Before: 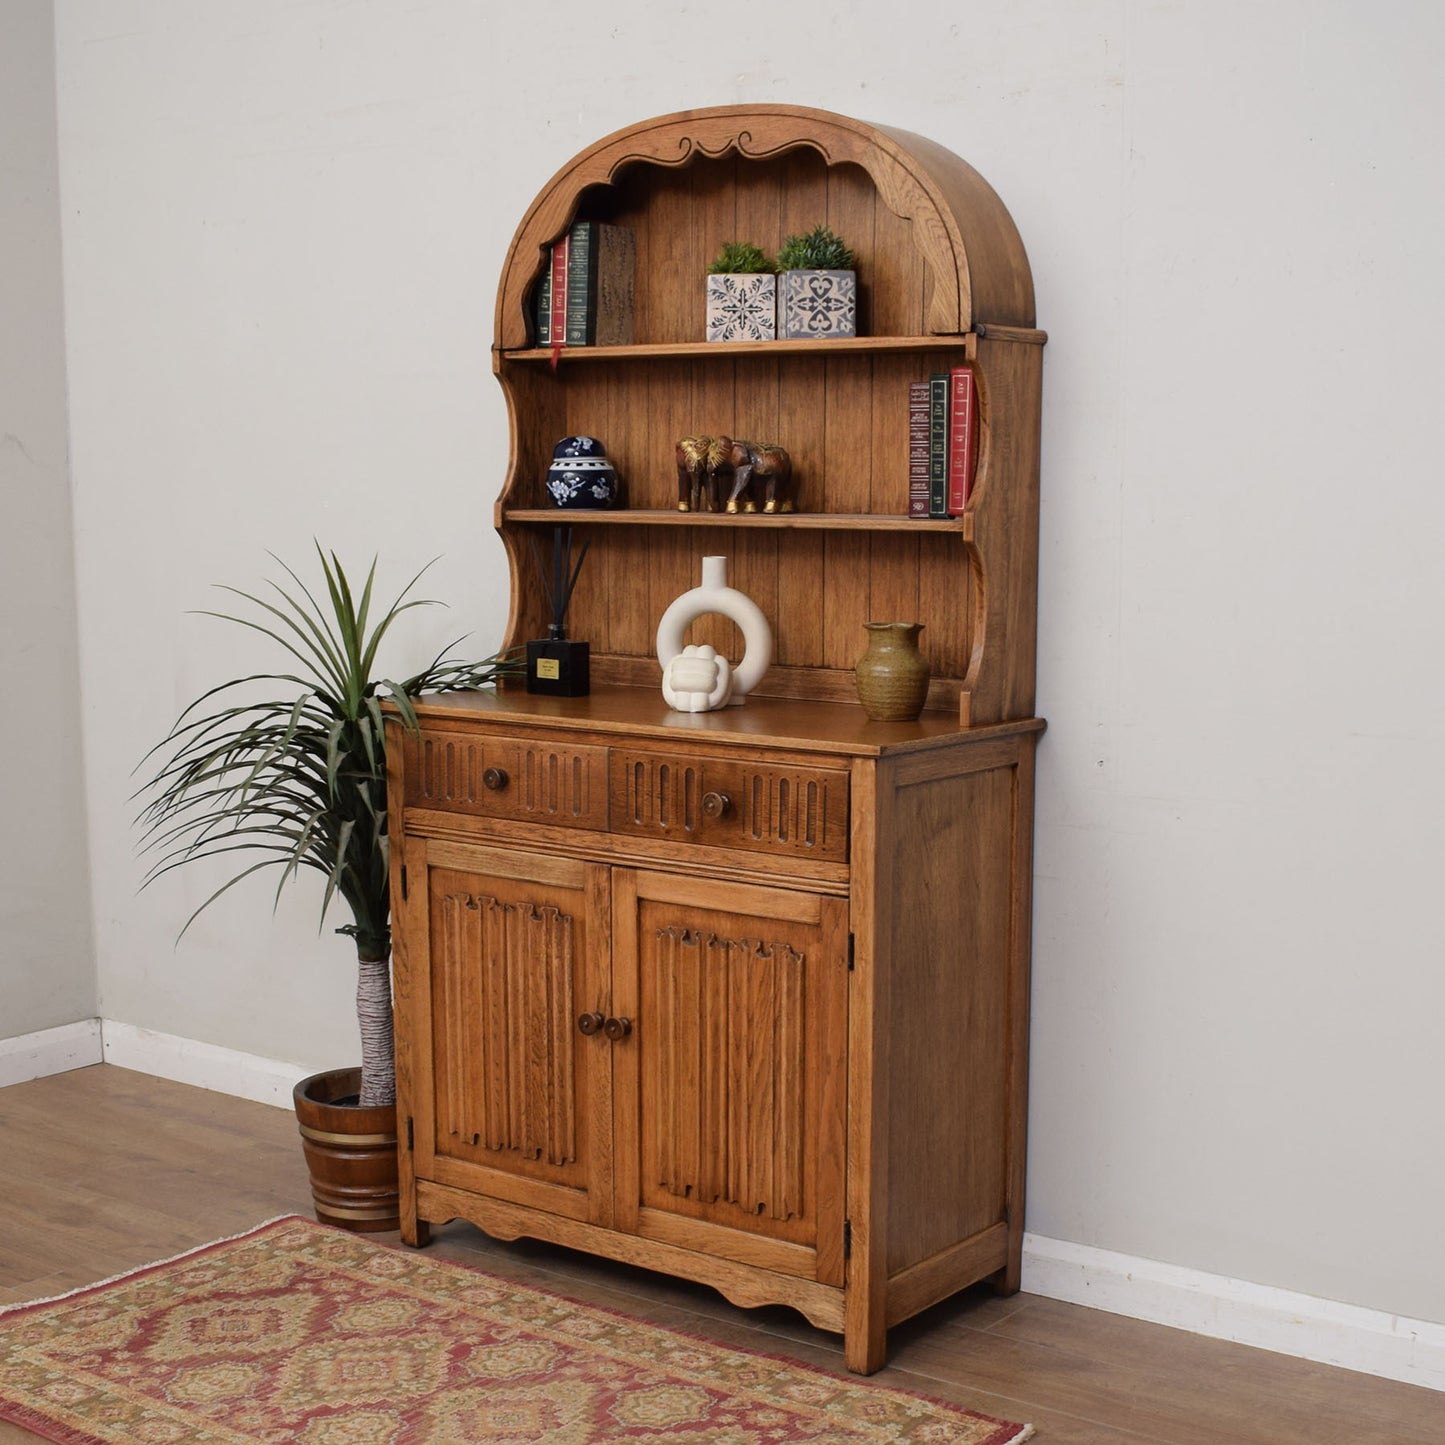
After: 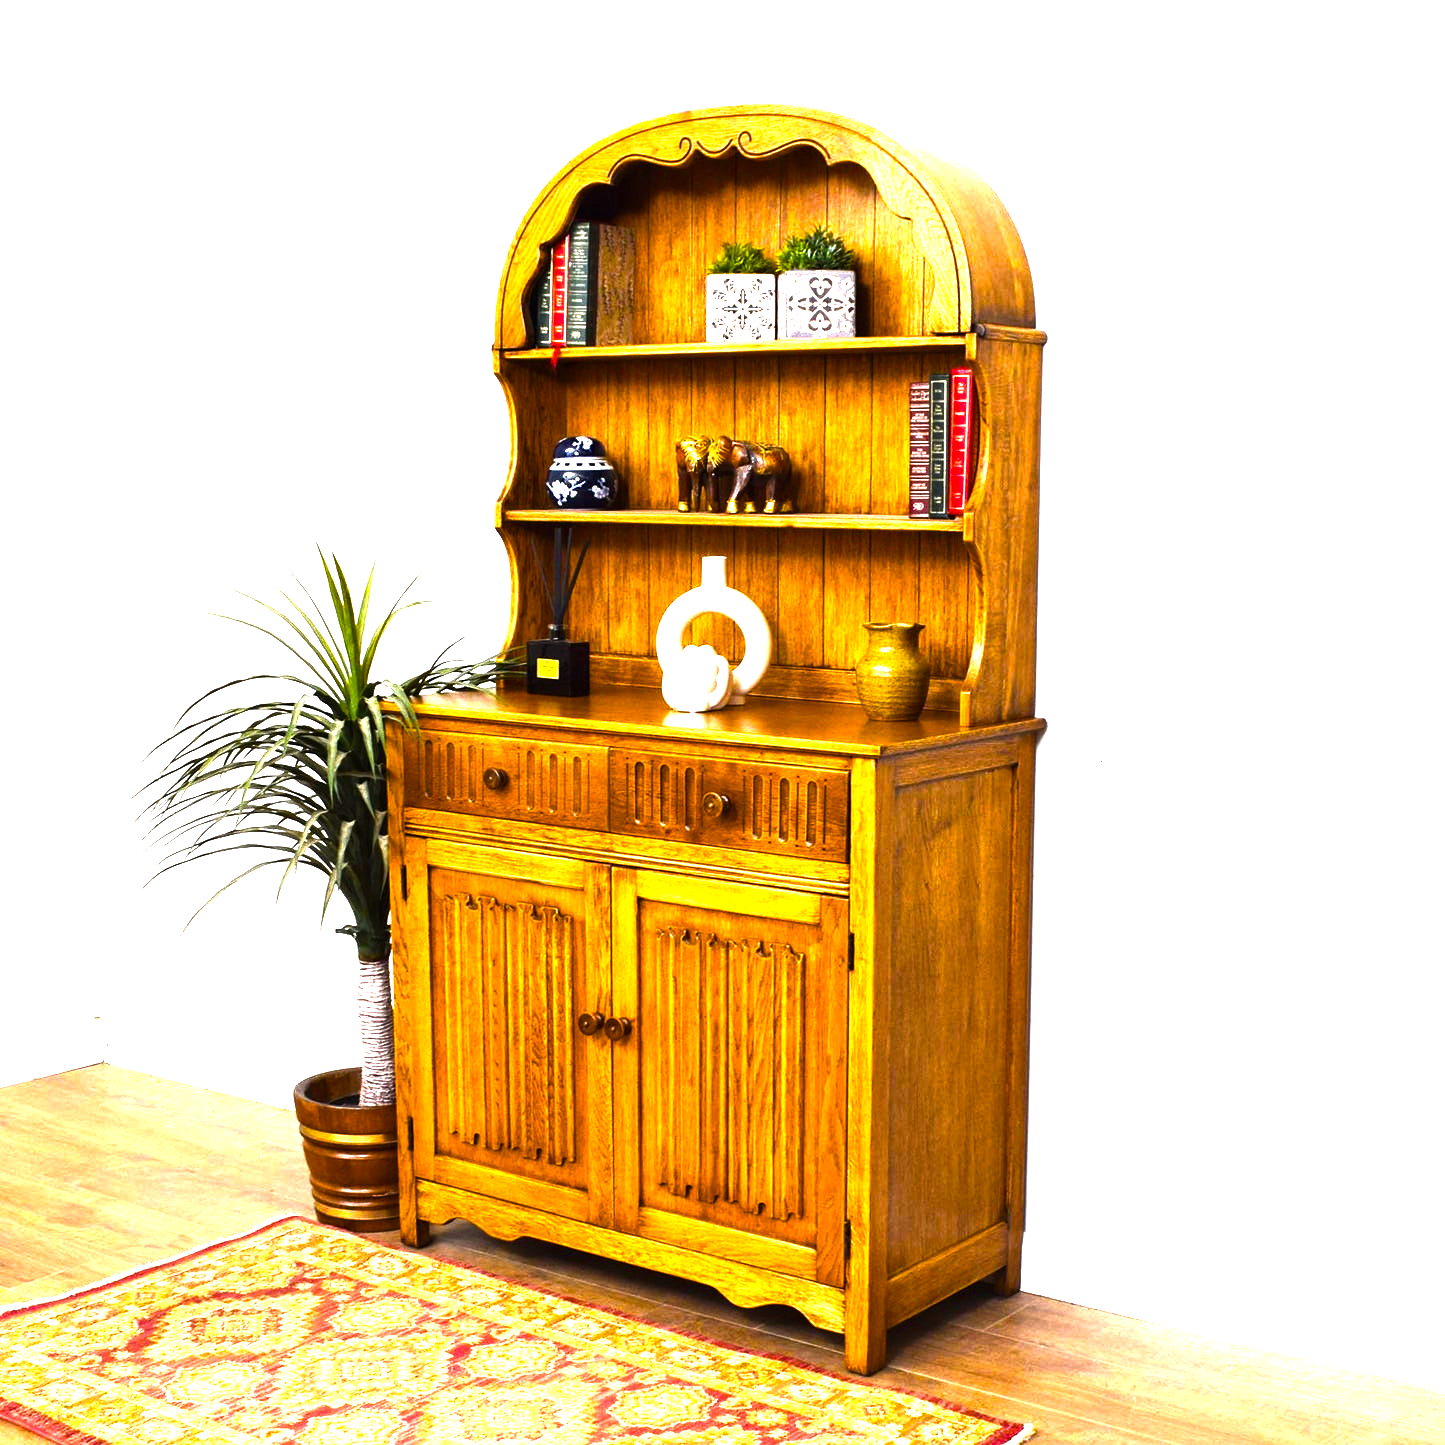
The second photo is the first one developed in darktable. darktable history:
color balance rgb: linear chroma grading › global chroma 19.968%, perceptual saturation grading › global saturation 0.924%, perceptual saturation grading › highlights -17.07%, perceptual saturation grading › mid-tones 33.038%, perceptual saturation grading › shadows 50.363%, perceptual brilliance grading › global brilliance 34.274%, perceptual brilliance grading › highlights 49.733%, perceptual brilliance grading › mid-tones 59.312%, perceptual brilliance grading › shadows 34.686%, contrast 14.67%
